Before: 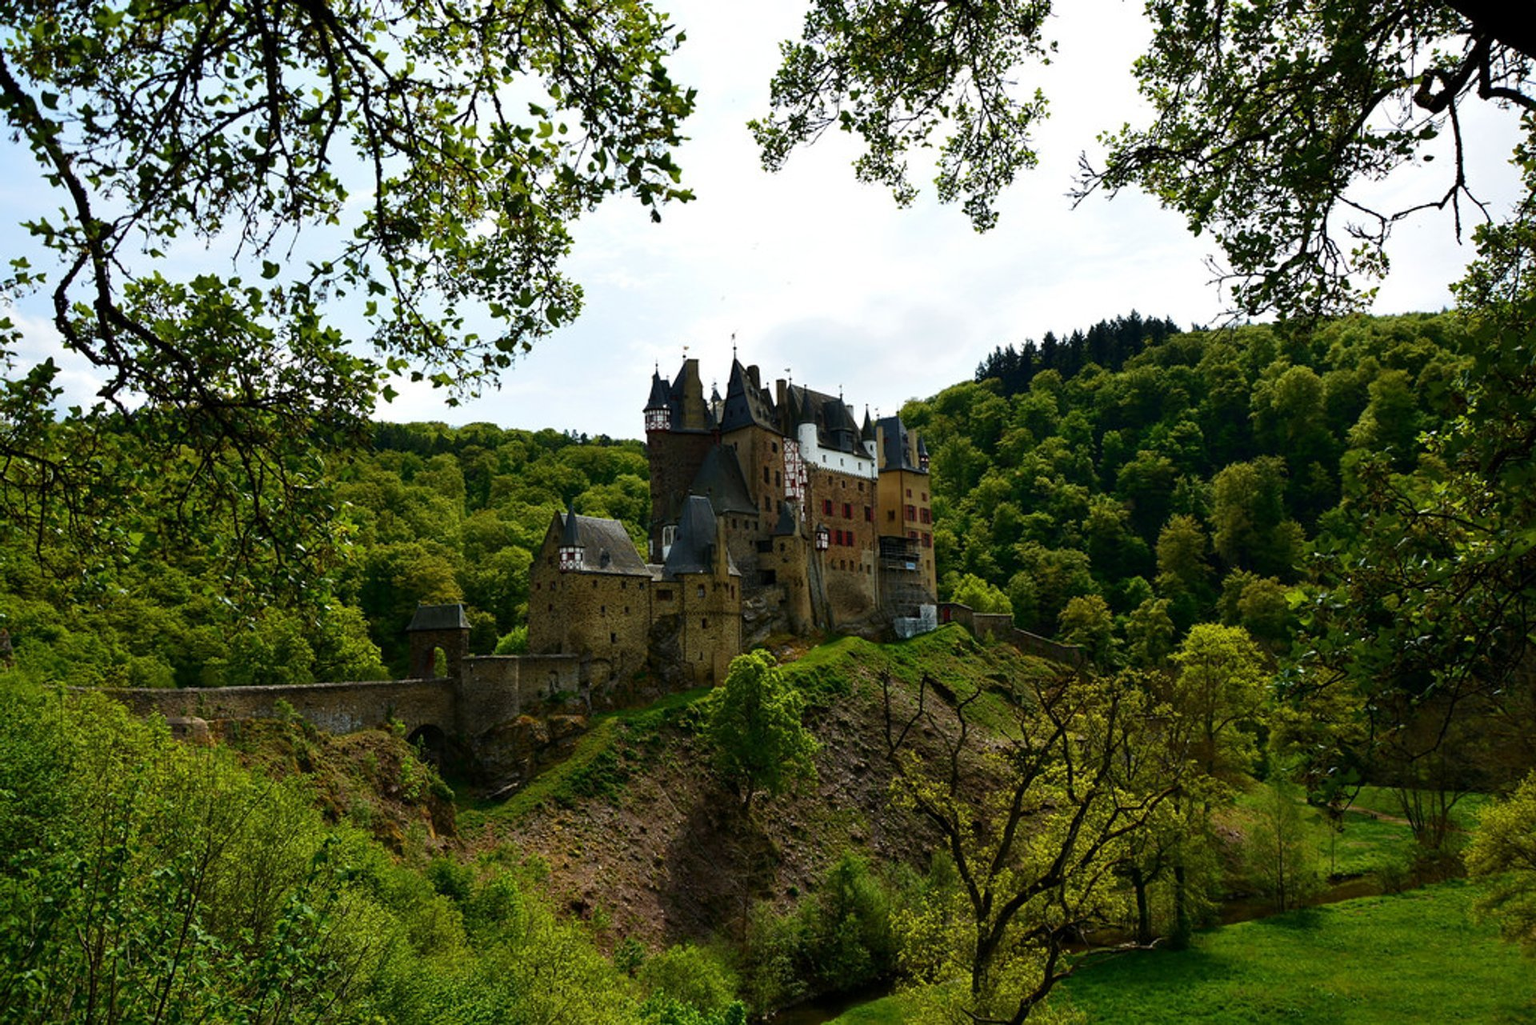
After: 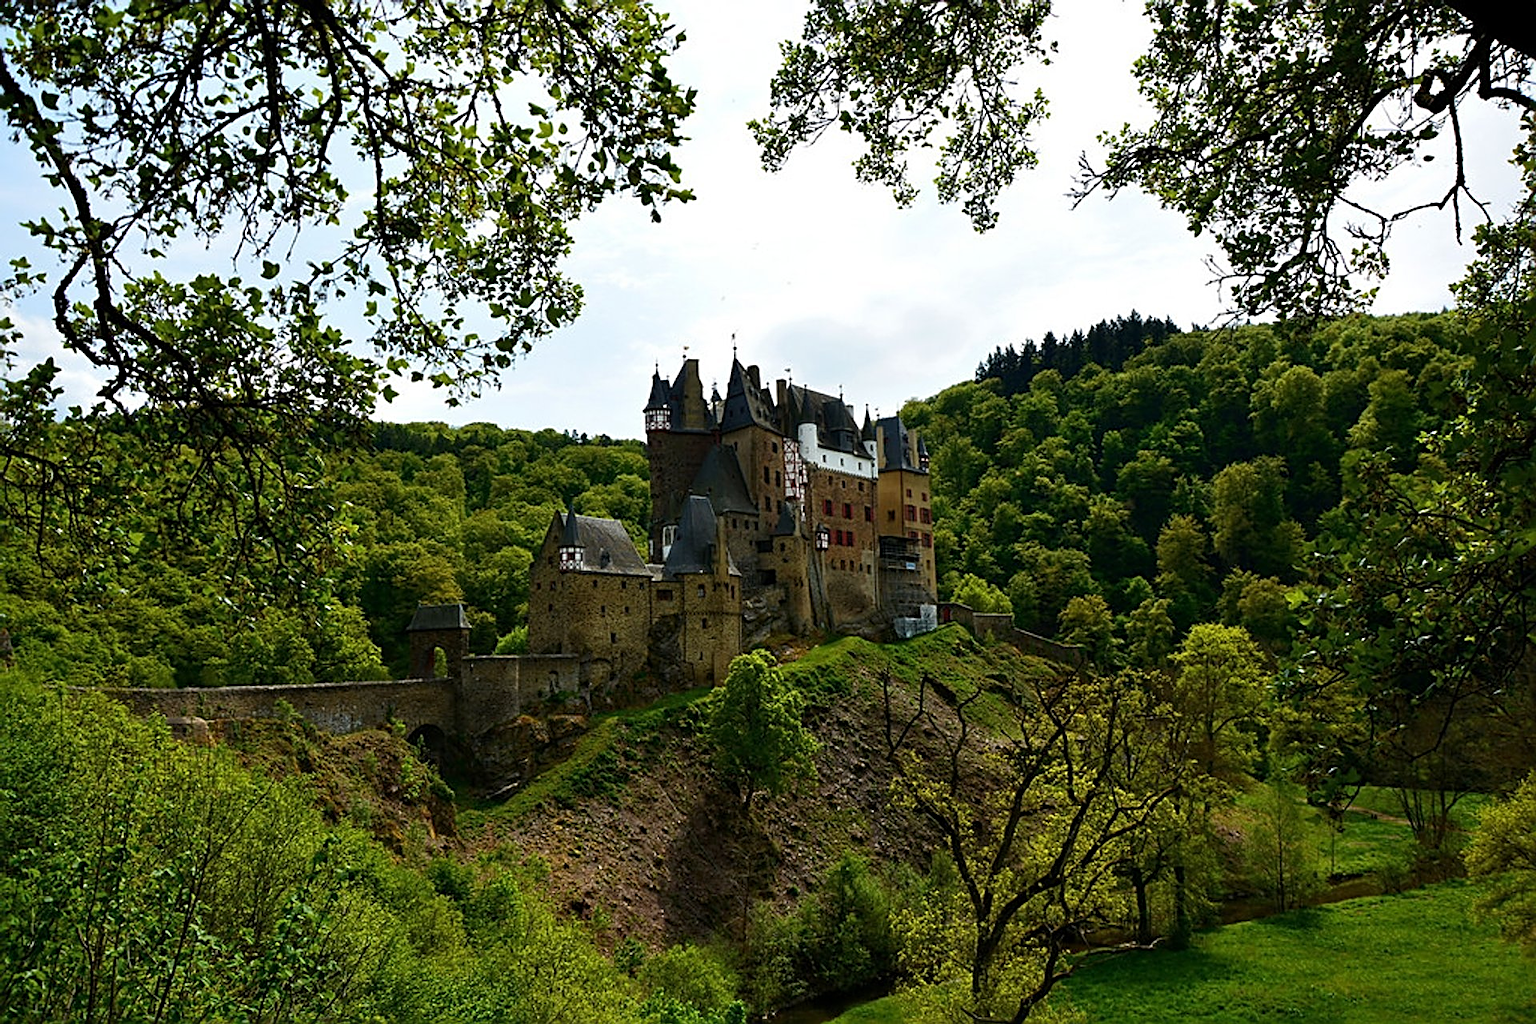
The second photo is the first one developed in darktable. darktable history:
sharpen: radius 2.535, amount 0.619
